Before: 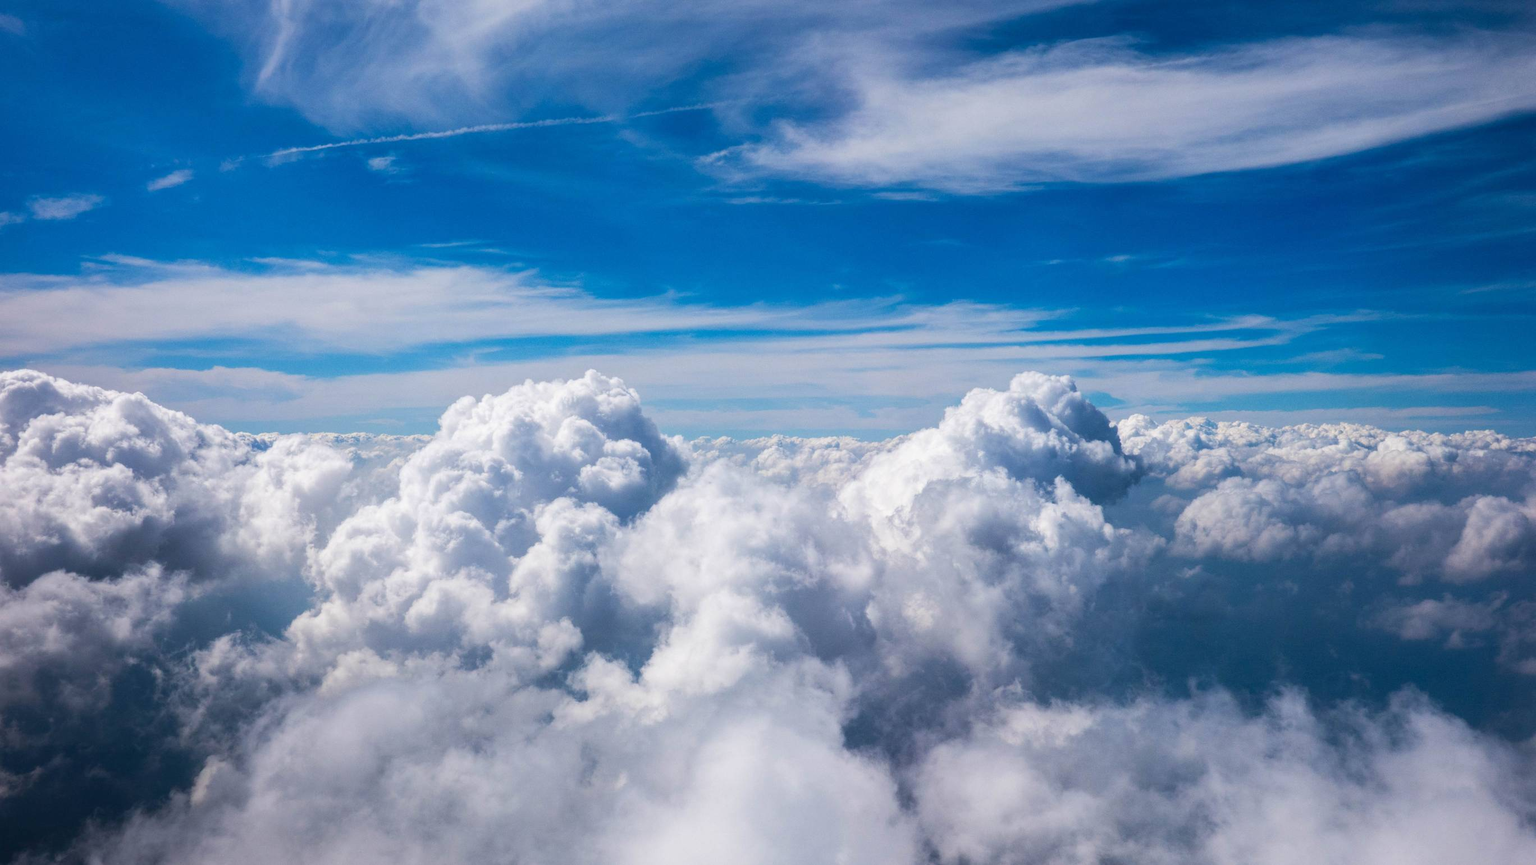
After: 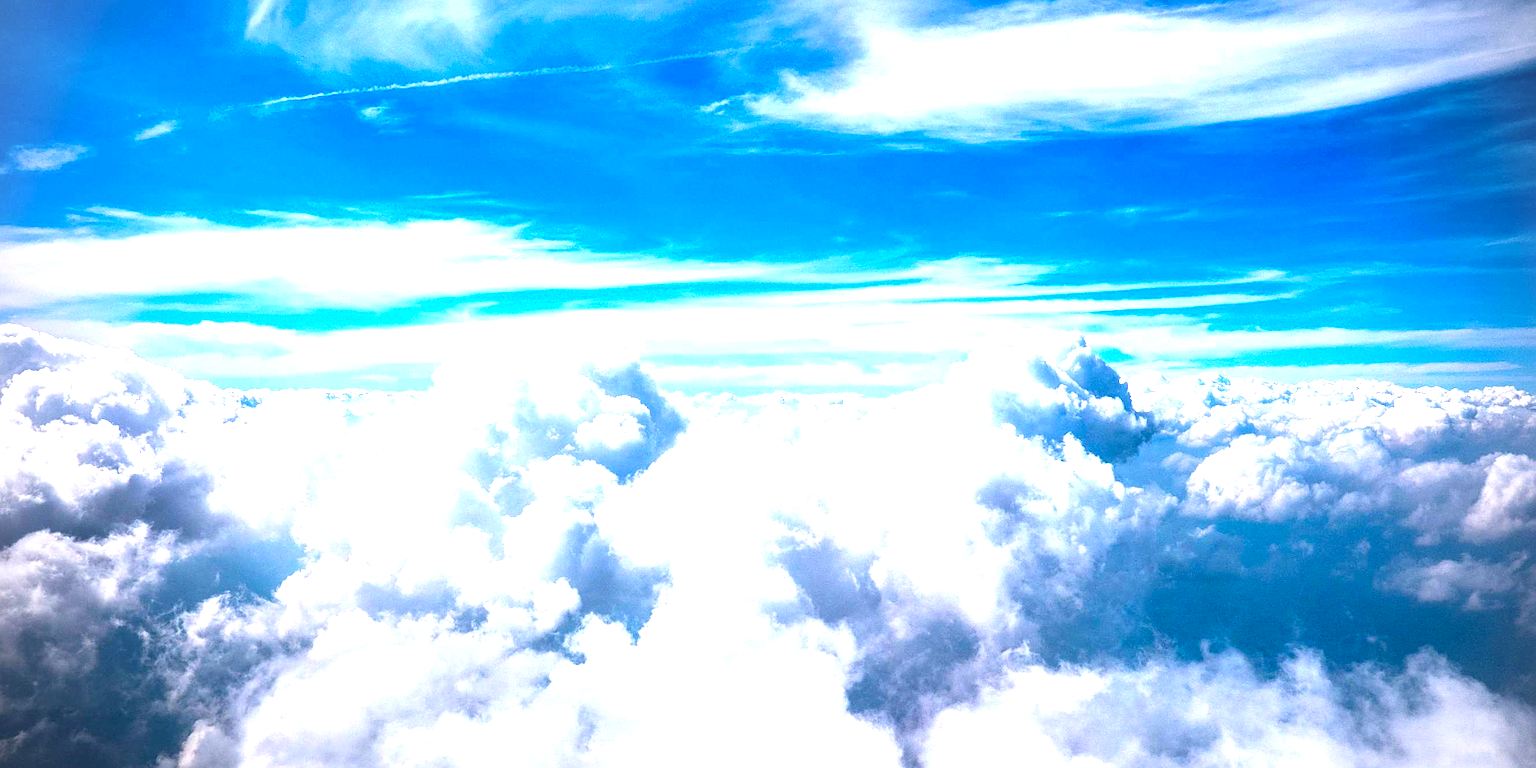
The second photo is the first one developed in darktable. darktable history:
crop: left 1.125%, top 6.183%, right 1.263%, bottom 7.099%
color zones: curves: ch0 [(0, 0.5) (0.143, 0.5) (0.286, 0.456) (0.429, 0.5) (0.571, 0.5) (0.714, 0.5) (0.857, 0.5) (1, 0.5)]; ch1 [(0, 0.5) (0.143, 0.5) (0.286, 0.422) (0.429, 0.5) (0.571, 0.5) (0.714, 0.5) (0.857, 0.5) (1, 0.5)]
tone equalizer: on, module defaults
vignetting: brightness -0.575
exposure: black level correction 0, exposure 1.537 EV, compensate highlight preservation false
color balance rgb: perceptual saturation grading › global saturation 25.041%, global vibrance 20%
local contrast: on, module defaults
sharpen: amount 0.752
